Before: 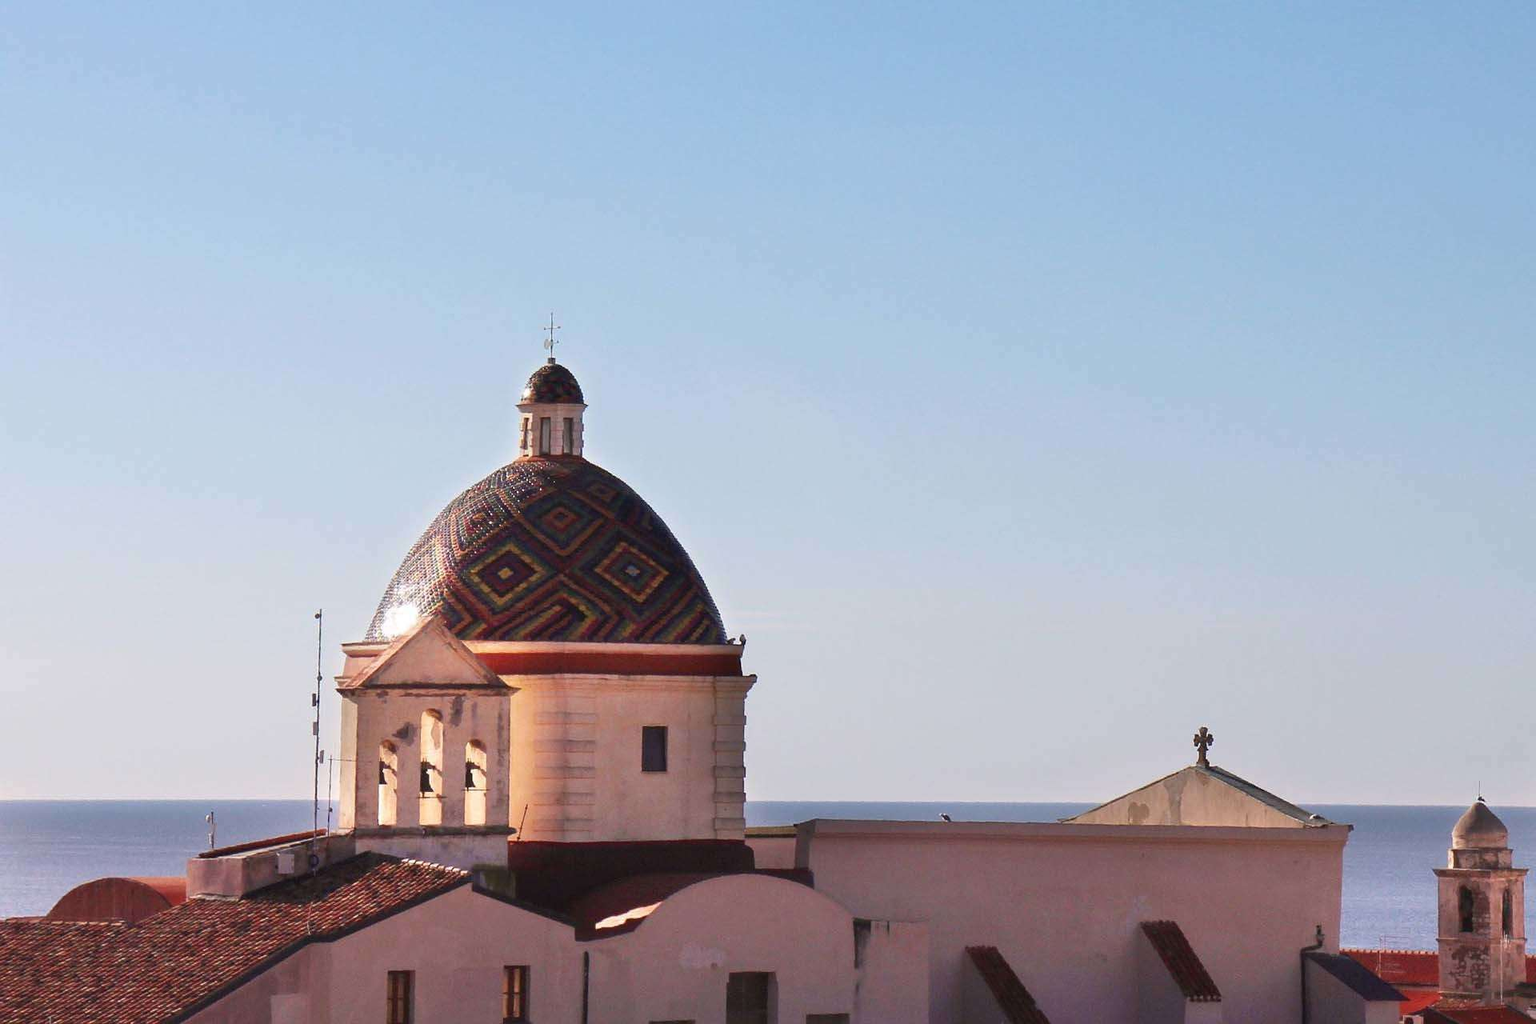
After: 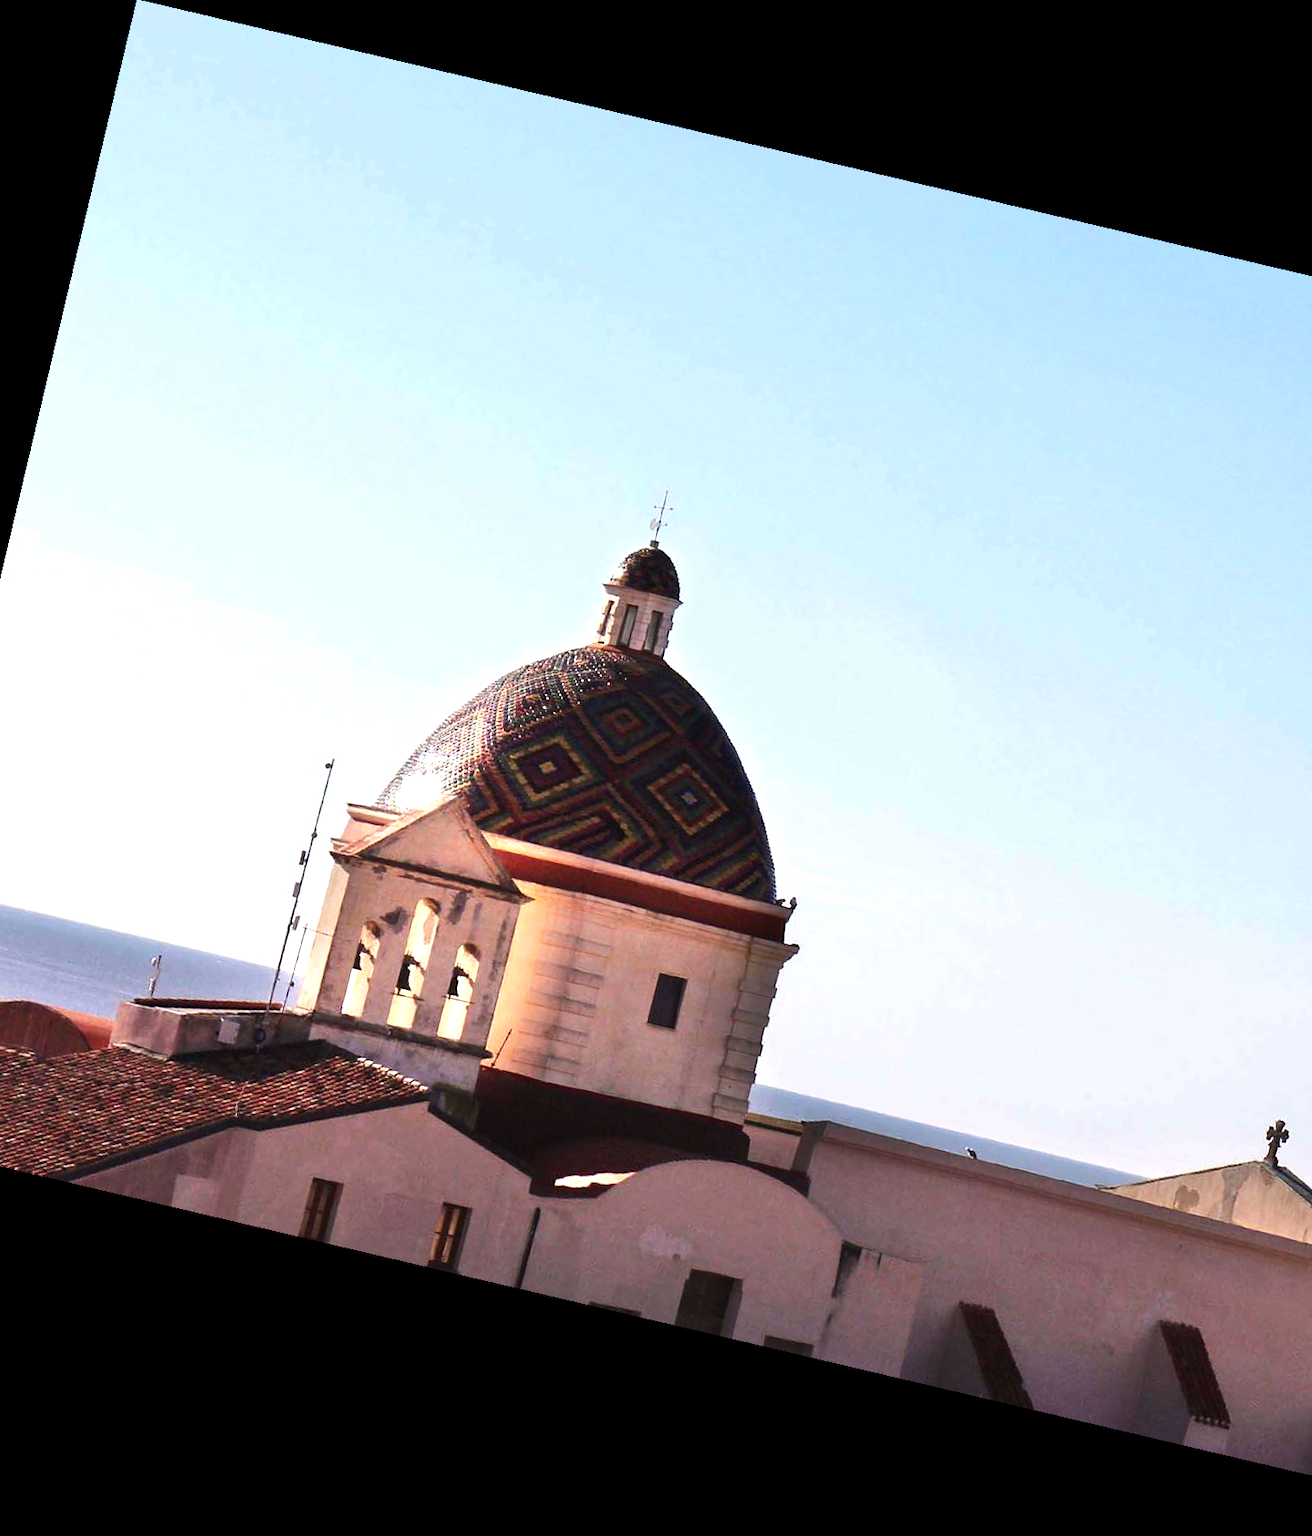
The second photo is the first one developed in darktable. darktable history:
tone equalizer: -8 EV -0.75 EV, -7 EV -0.7 EV, -6 EV -0.6 EV, -5 EV -0.4 EV, -3 EV 0.4 EV, -2 EV 0.6 EV, -1 EV 0.7 EV, +0 EV 0.75 EV, edges refinement/feathering 500, mask exposure compensation -1.57 EV, preserve details no
rotate and perspective: rotation 13.27°, automatic cropping off
crop and rotate: left 6.617%, right 26.717%
